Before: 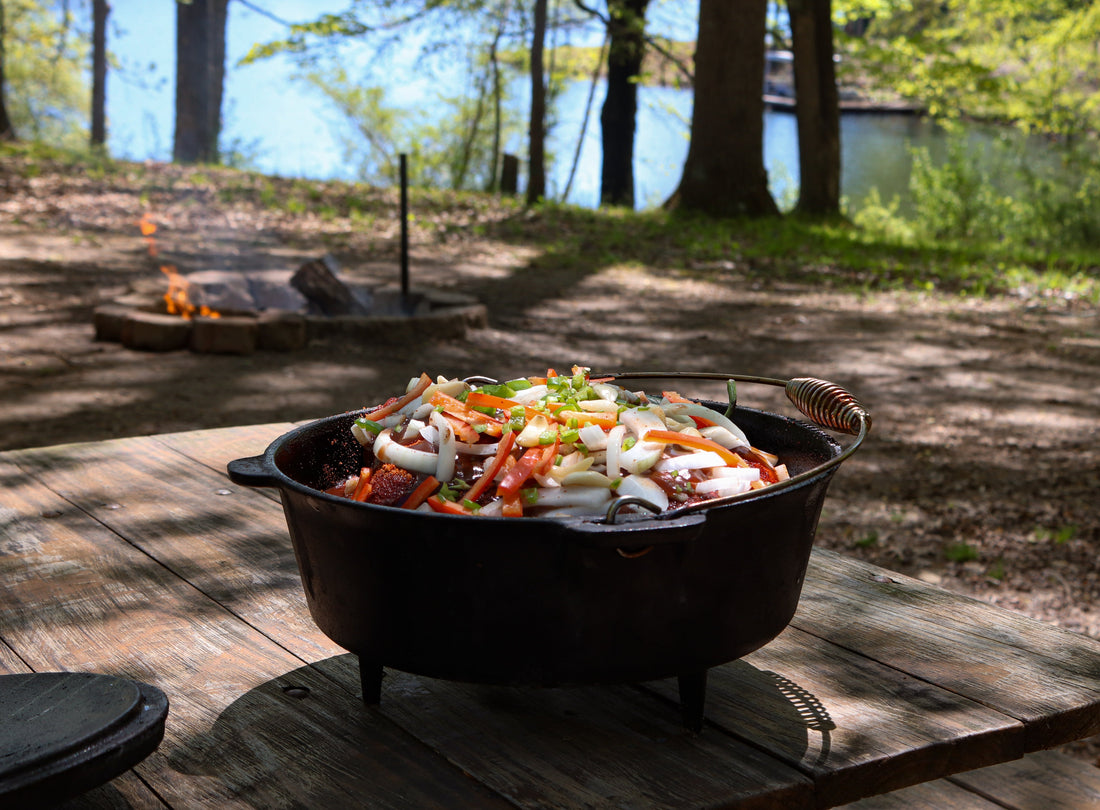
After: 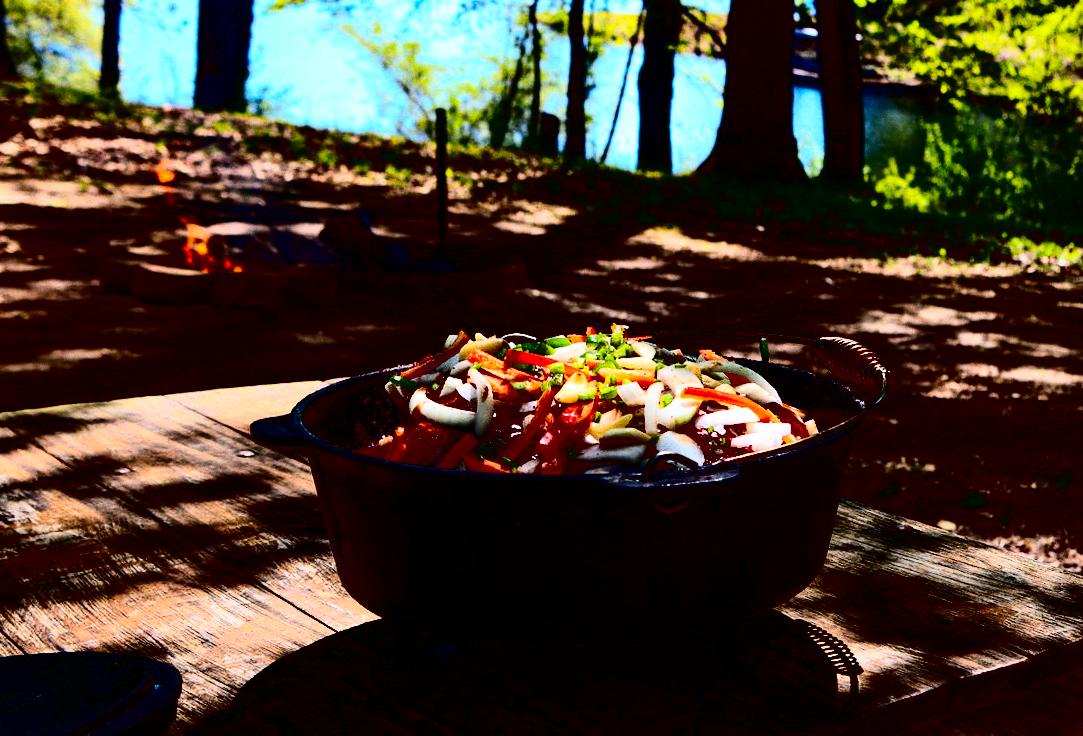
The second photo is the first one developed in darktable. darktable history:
contrast brightness saturation: contrast 0.77, brightness -1, saturation 1
rotate and perspective: rotation -0.013°, lens shift (vertical) -0.027, lens shift (horizontal) 0.178, crop left 0.016, crop right 0.989, crop top 0.082, crop bottom 0.918
grain: strength 26%
